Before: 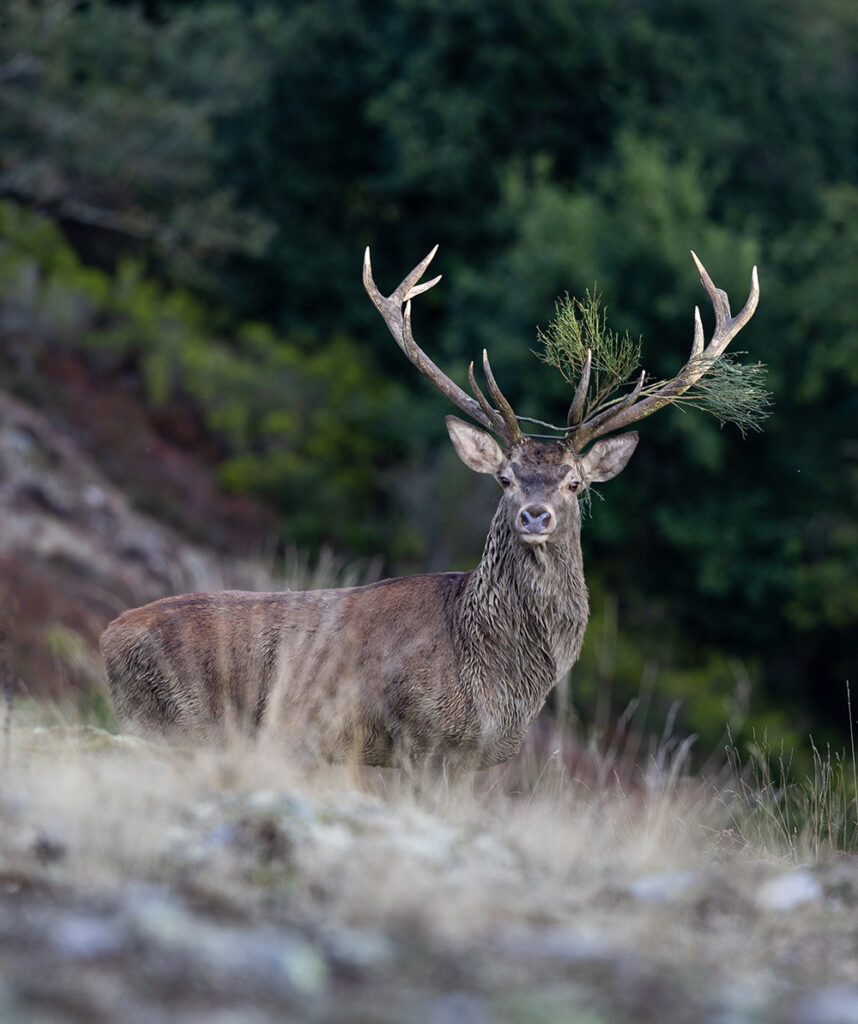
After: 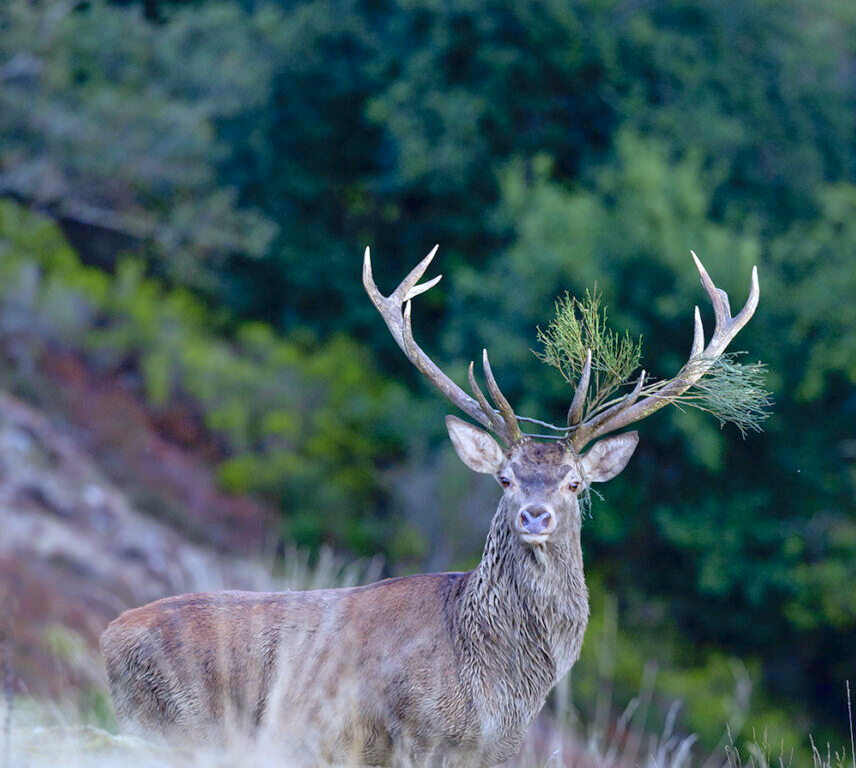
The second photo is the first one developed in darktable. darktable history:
crop: bottom 24.967%
levels: levels [0, 0.397, 0.955]
white balance: red 0.931, blue 1.11
